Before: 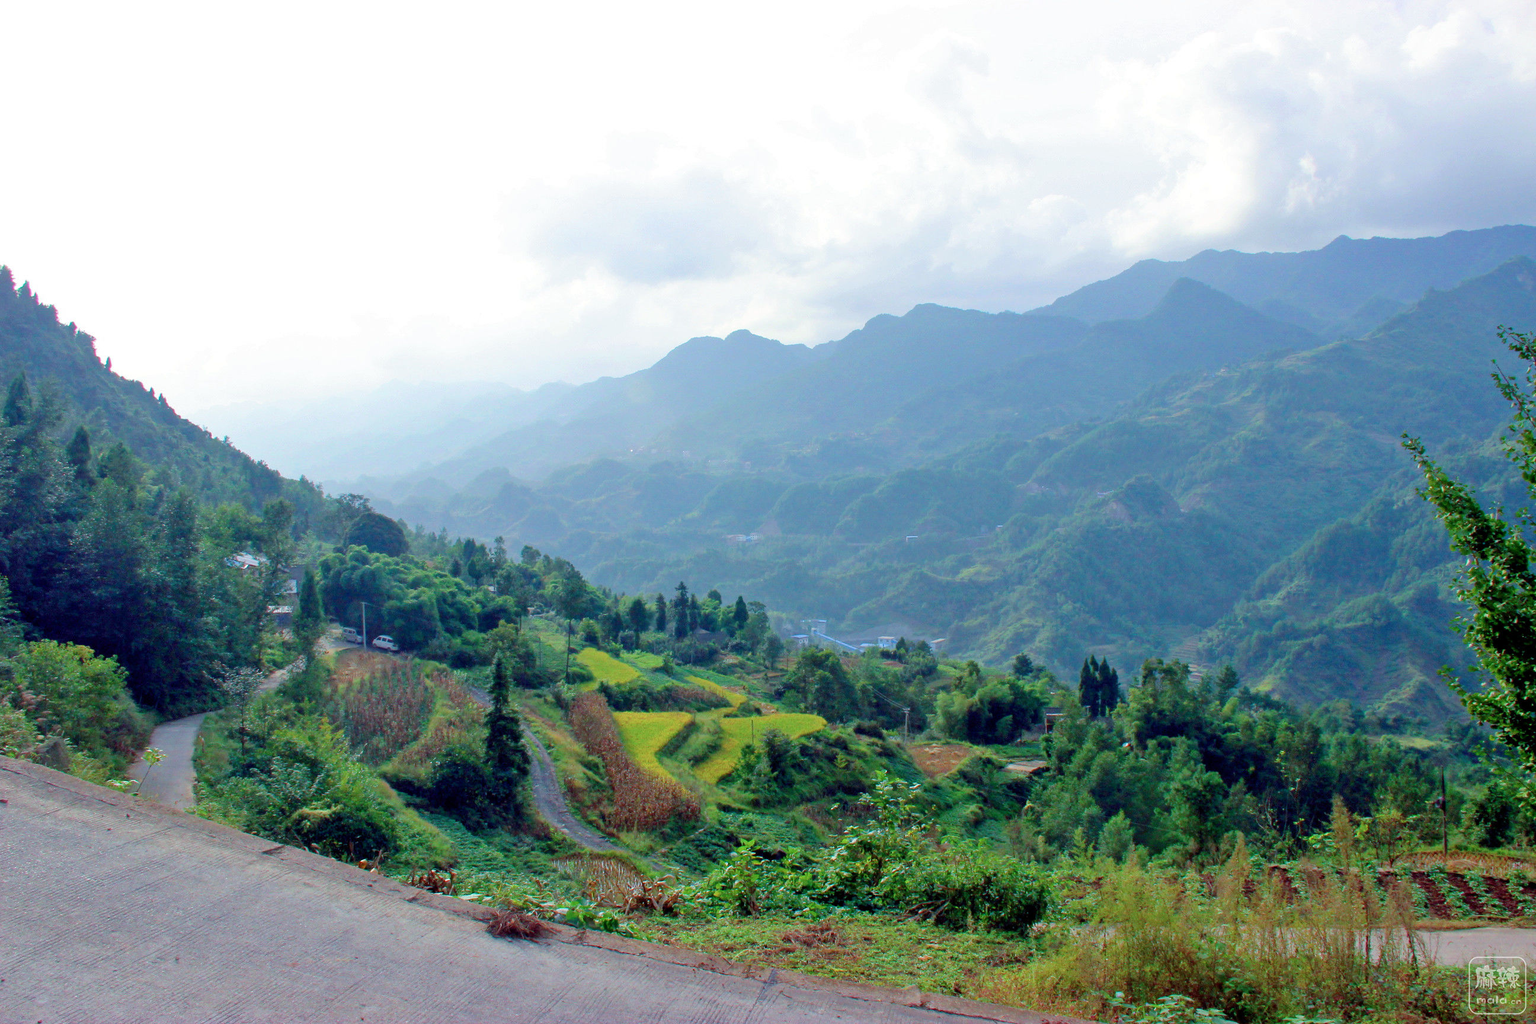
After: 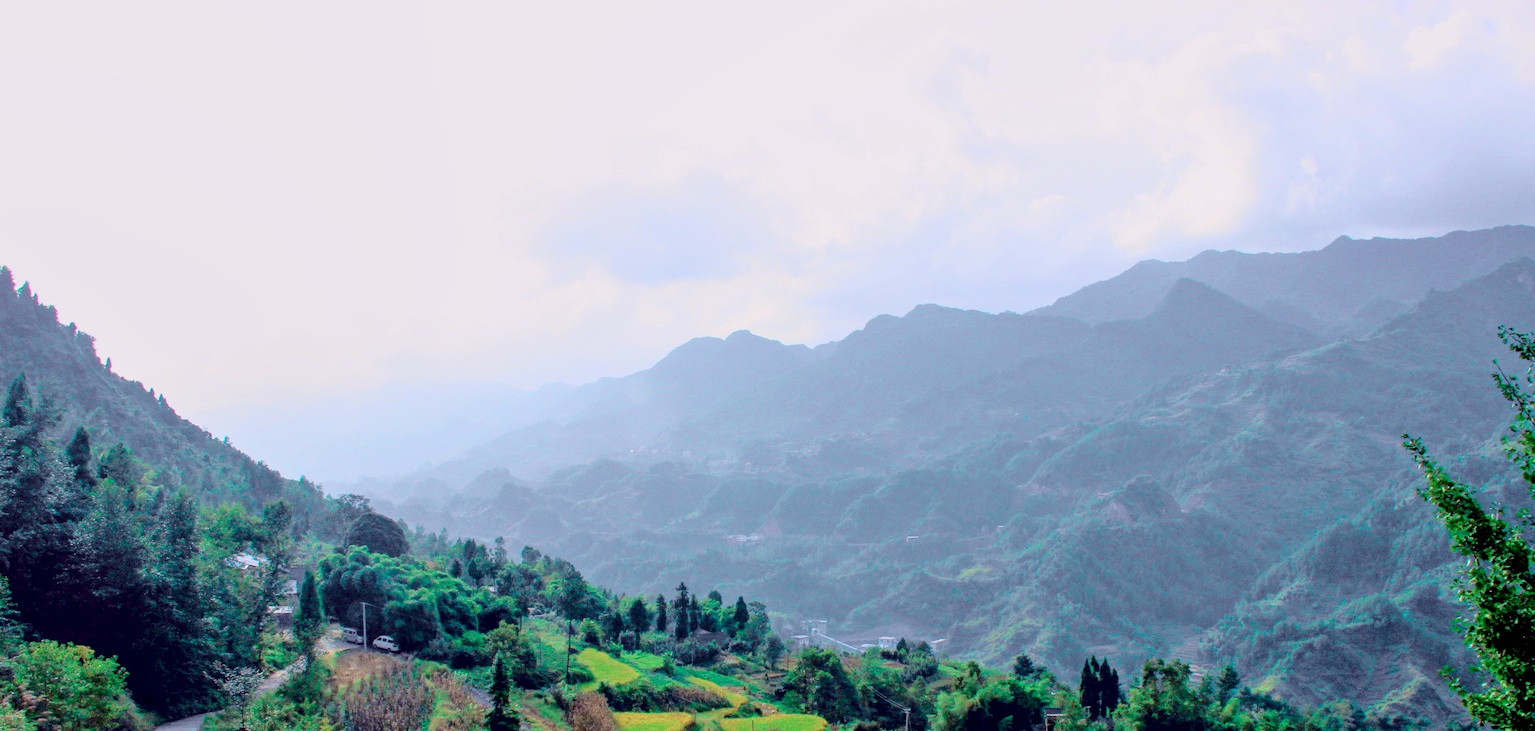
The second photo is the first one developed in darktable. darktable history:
crop: bottom 28.576%
local contrast: on, module defaults
tone curve: curves: ch0 [(0.003, 0.003) (0.104, 0.026) (0.236, 0.181) (0.401, 0.443) (0.495, 0.55) (0.625, 0.67) (0.819, 0.841) (0.96, 0.899)]; ch1 [(0, 0) (0.161, 0.092) (0.37, 0.302) (0.424, 0.402) (0.45, 0.466) (0.495, 0.51) (0.573, 0.571) (0.638, 0.641) (0.751, 0.741) (1, 1)]; ch2 [(0, 0) (0.352, 0.403) (0.466, 0.443) (0.524, 0.526) (0.56, 0.556) (1, 1)], color space Lab, independent channels, preserve colors none
